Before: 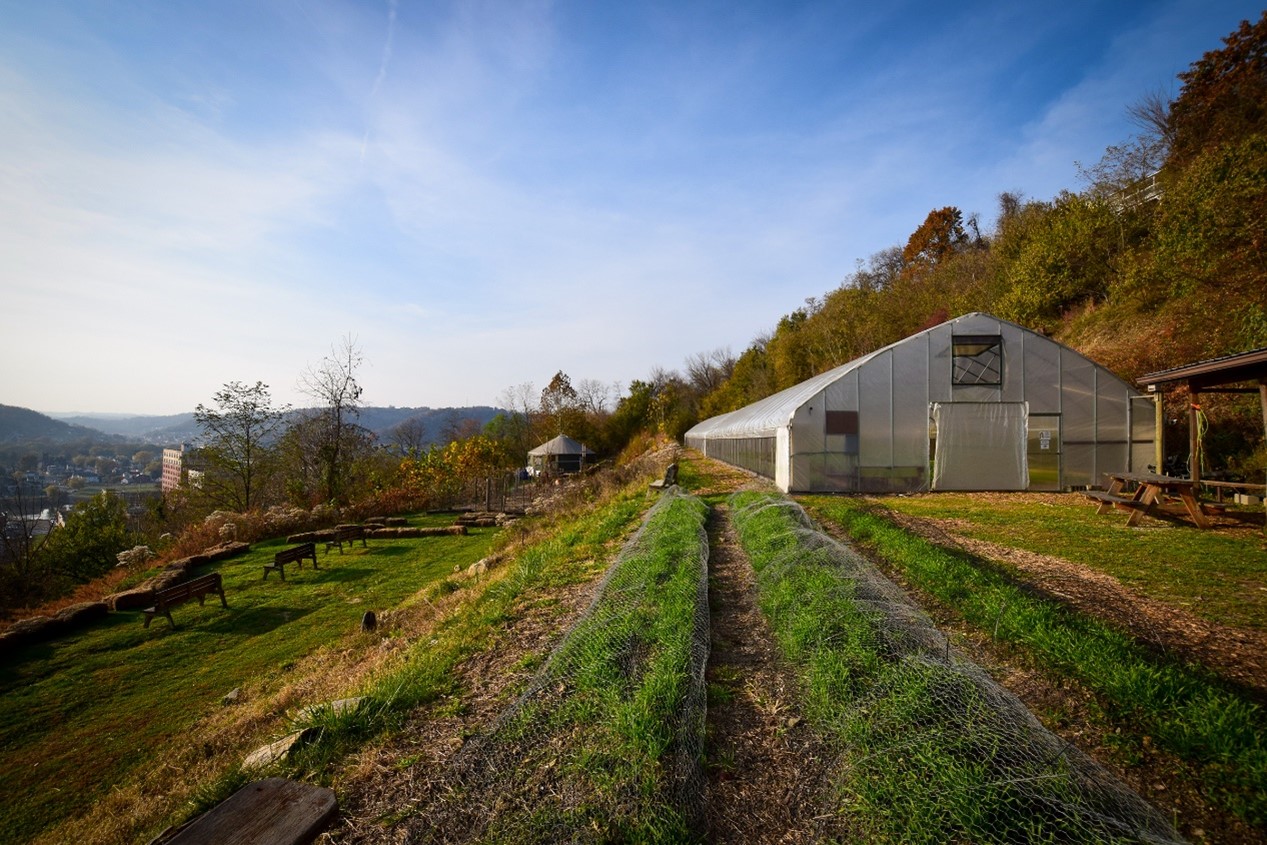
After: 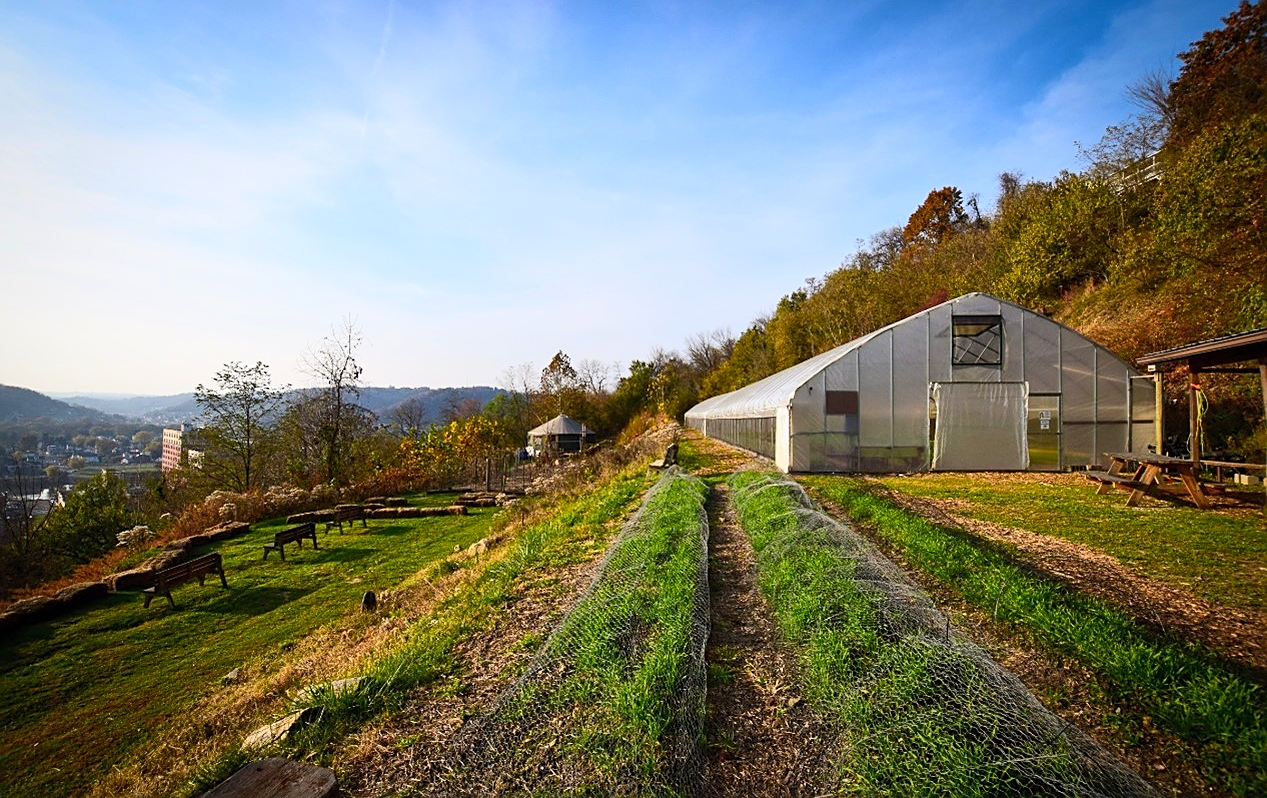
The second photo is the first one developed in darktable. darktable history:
contrast brightness saturation: contrast 0.2, brightness 0.16, saturation 0.22
crop and rotate: top 2.479%, bottom 3.018%
rgb levels: preserve colors max RGB
sharpen: on, module defaults
